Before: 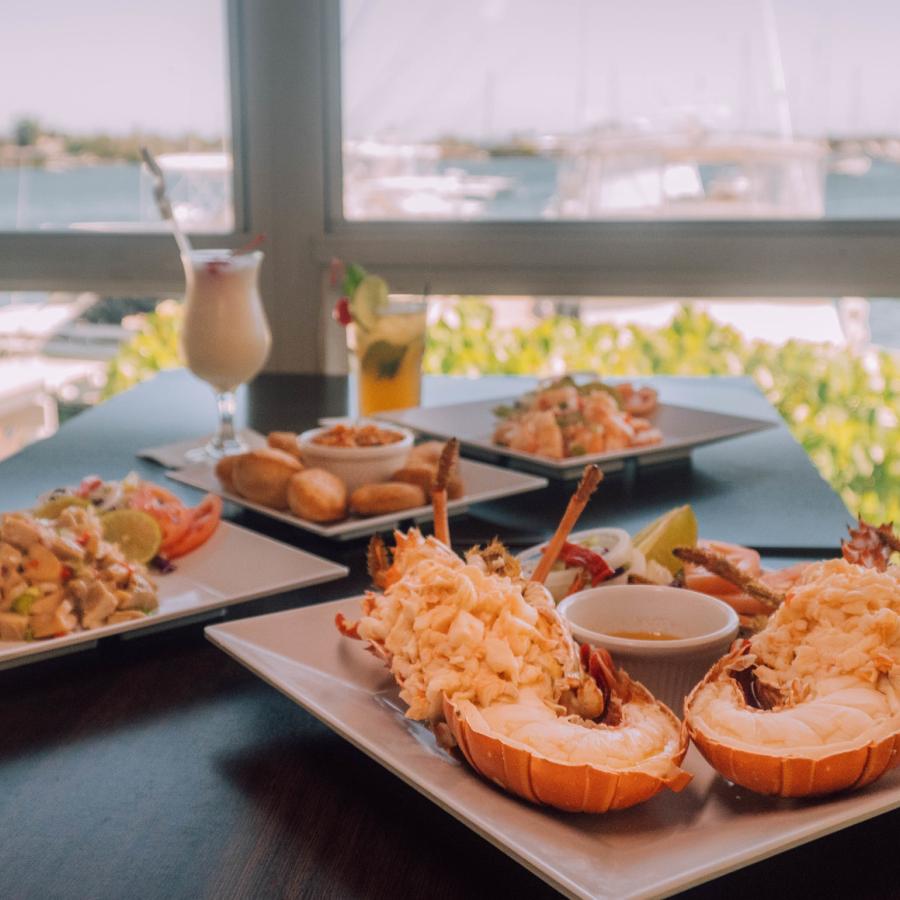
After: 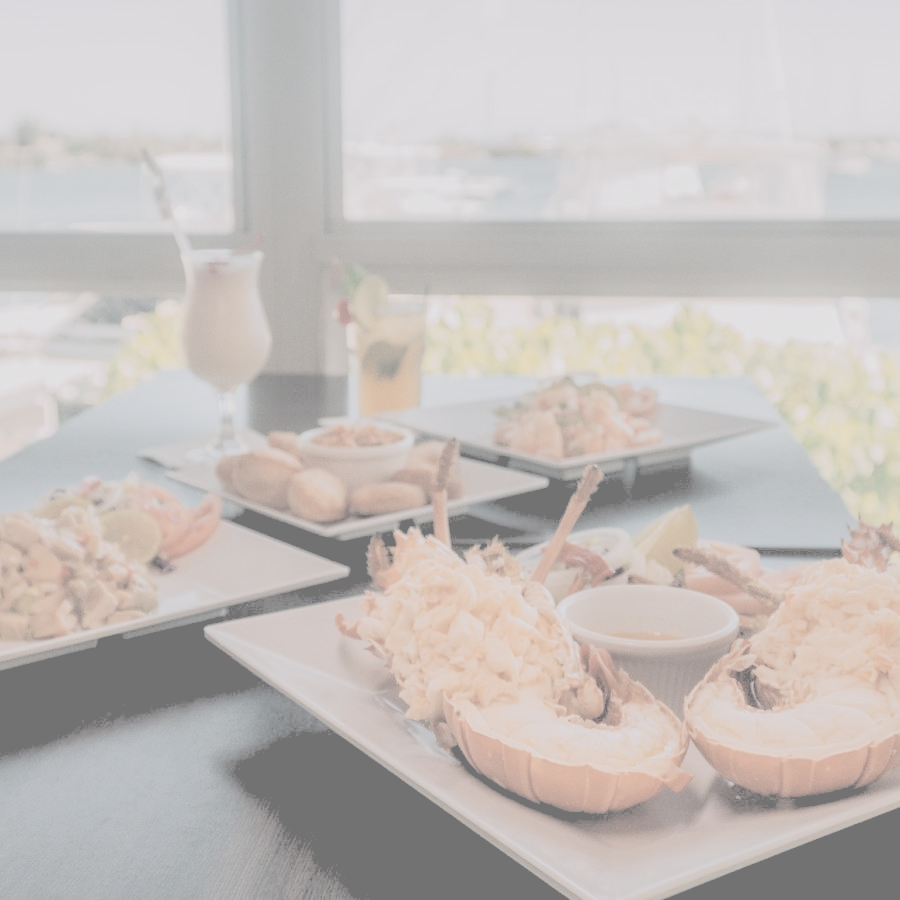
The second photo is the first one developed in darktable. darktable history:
contrast brightness saturation: contrast -0.32, brightness 0.75, saturation -0.78
rgb levels: preserve colors sum RGB, levels [[0.038, 0.433, 0.934], [0, 0.5, 1], [0, 0.5, 1]]
